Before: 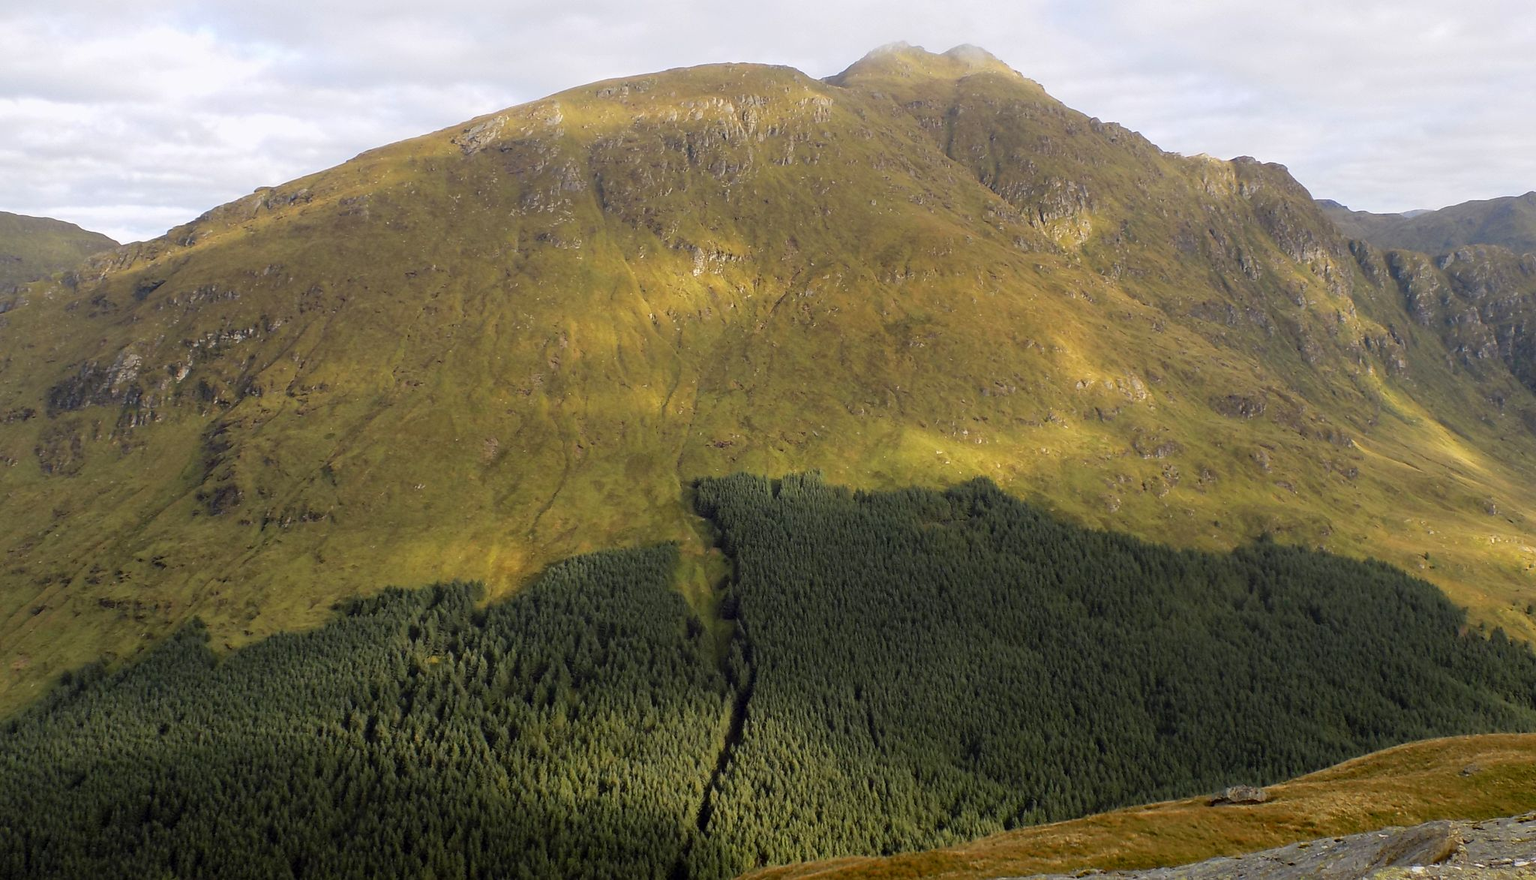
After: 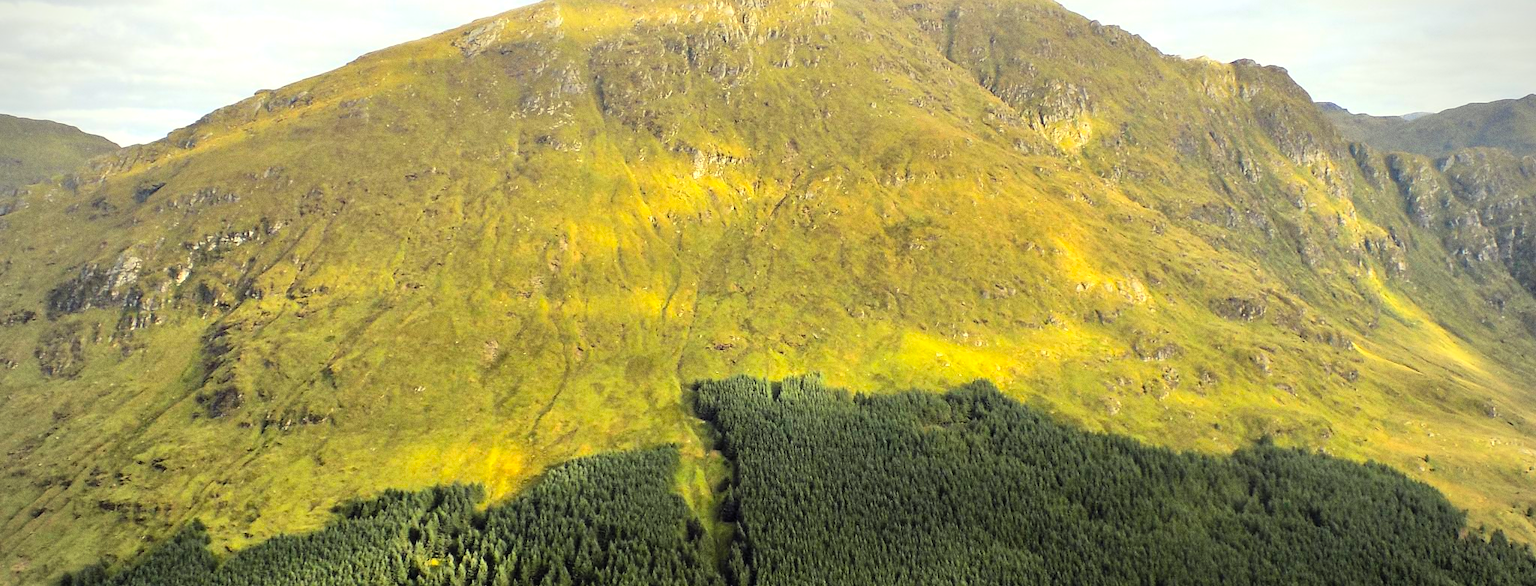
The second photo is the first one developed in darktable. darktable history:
contrast brightness saturation: contrast 0.2, brightness 0.15, saturation 0.14
crop: top 11.166%, bottom 22.168%
tone equalizer: -7 EV 0.15 EV, -6 EV 0.6 EV, -5 EV 1.15 EV, -4 EV 1.33 EV, -3 EV 1.15 EV, -2 EV 0.6 EV, -1 EV 0.15 EV, mask exposure compensation -0.5 EV
vignetting: on, module defaults
color balance rgb: shadows lift › luminance -10%, power › luminance -9%, linear chroma grading › global chroma 10%, global vibrance 10%, contrast 15%, saturation formula JzAzBz (2021)
grain: on, module defaults
color correction: highlights a* -5.94, highlights b* 11.19
exposure: compensate highlight preservation false
